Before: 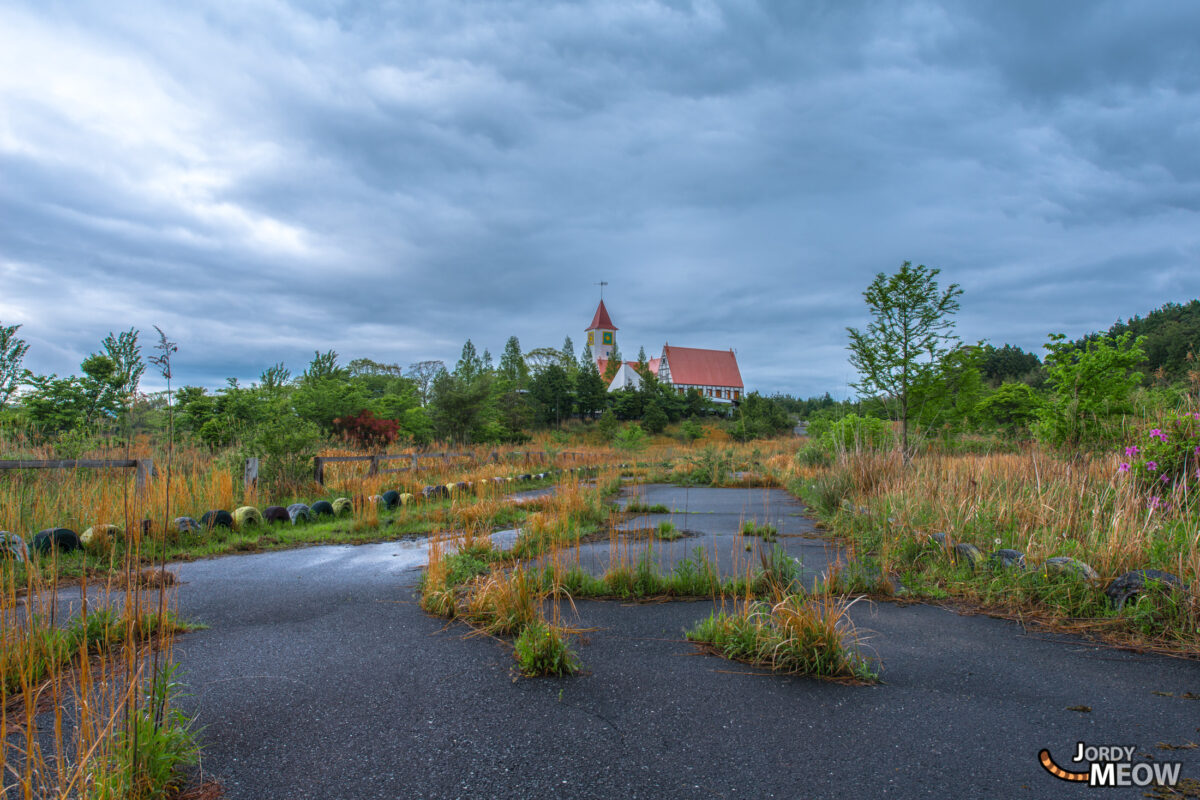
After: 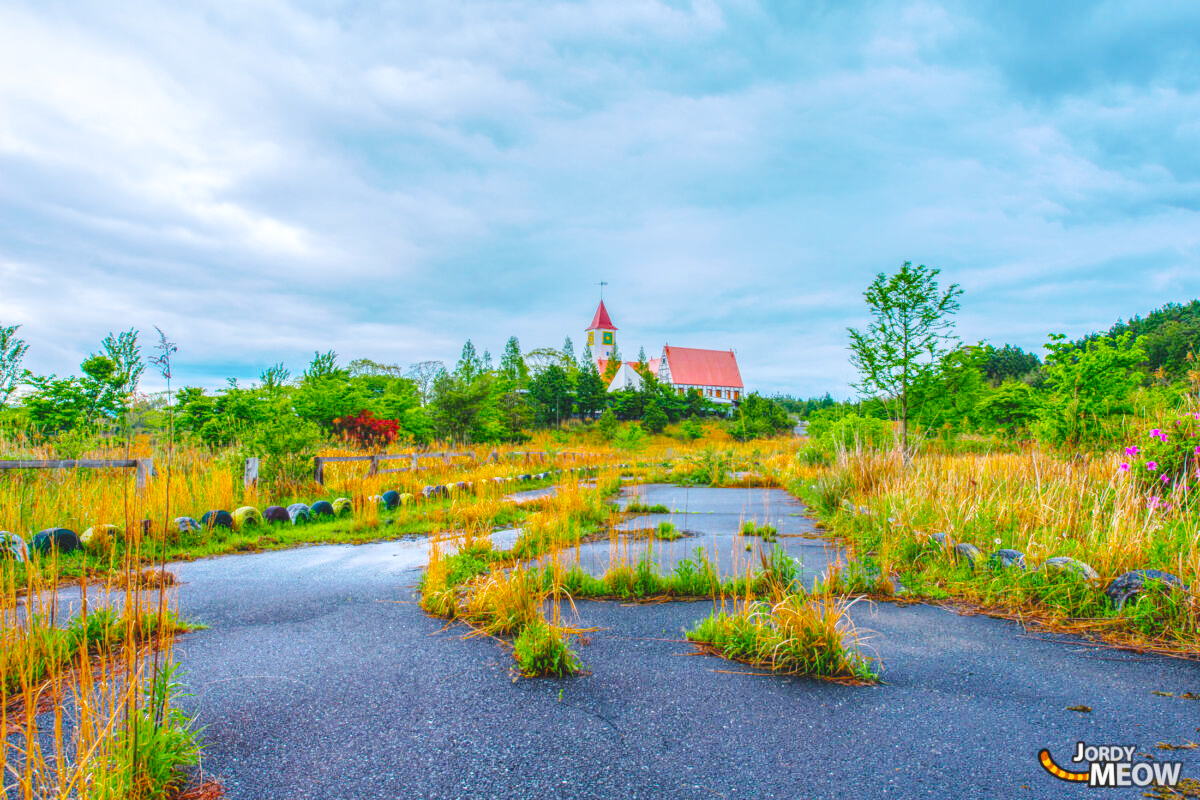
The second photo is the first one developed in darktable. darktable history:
base curve: curves: ch0 [(0, 0) (0.036, 0.025) (0.121, 0.166) (0.206, 0.329) (0.605, 0.79) (1, 1)], preserve colors none
local contrast: highlights 99%, shadows 86%, detail 160%, midtone range 0.2
color balance rgb: linear chroma grading › global chroma 15%, perceptual saturation grading › global saturation 30%
exposure: black level correction 0.001, exposure 1.129 EV, compensate exposure bias true, compensate highlight preservation false
contrast brightness saturation: contrast -0.28
